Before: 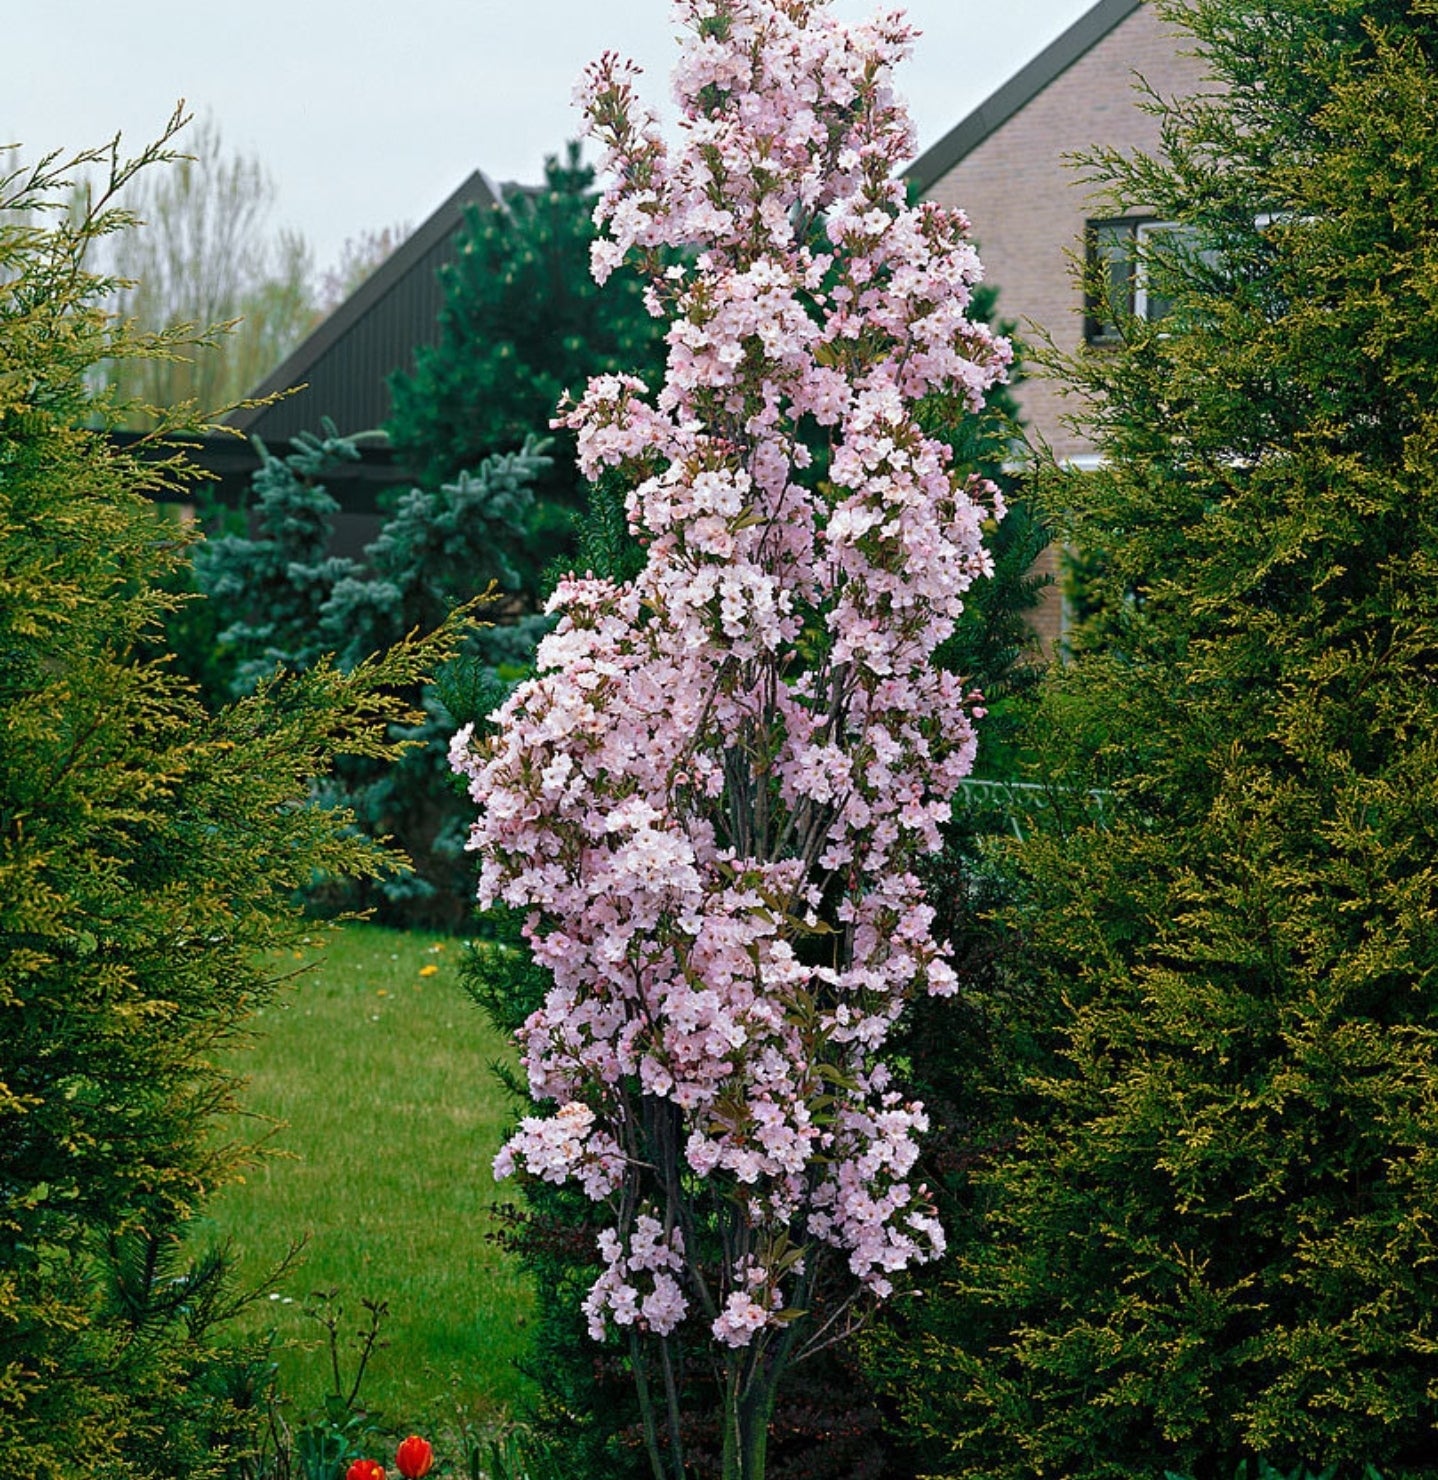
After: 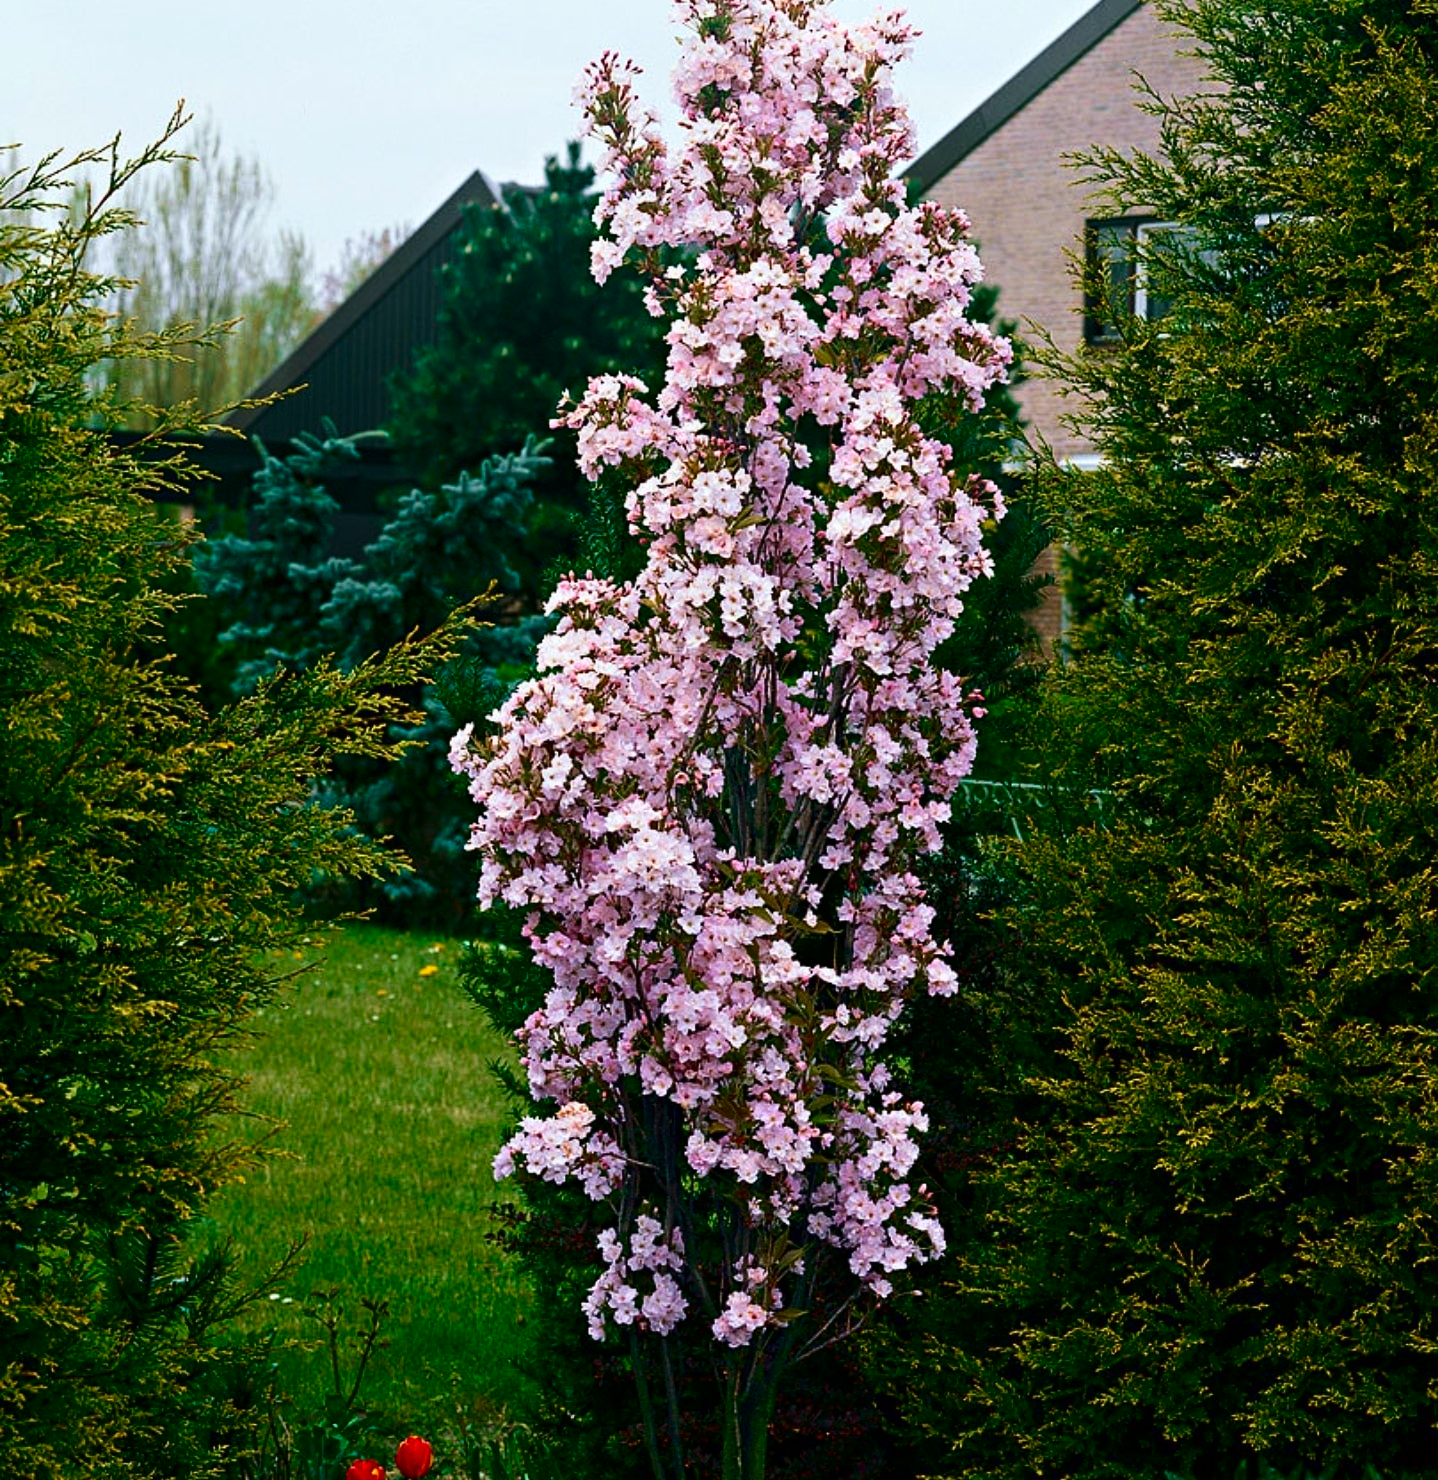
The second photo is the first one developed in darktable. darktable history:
velvia: on, module defaults
contrast brightness saturation: contrast 0.214, brightness -0.11, saturation 0.215
